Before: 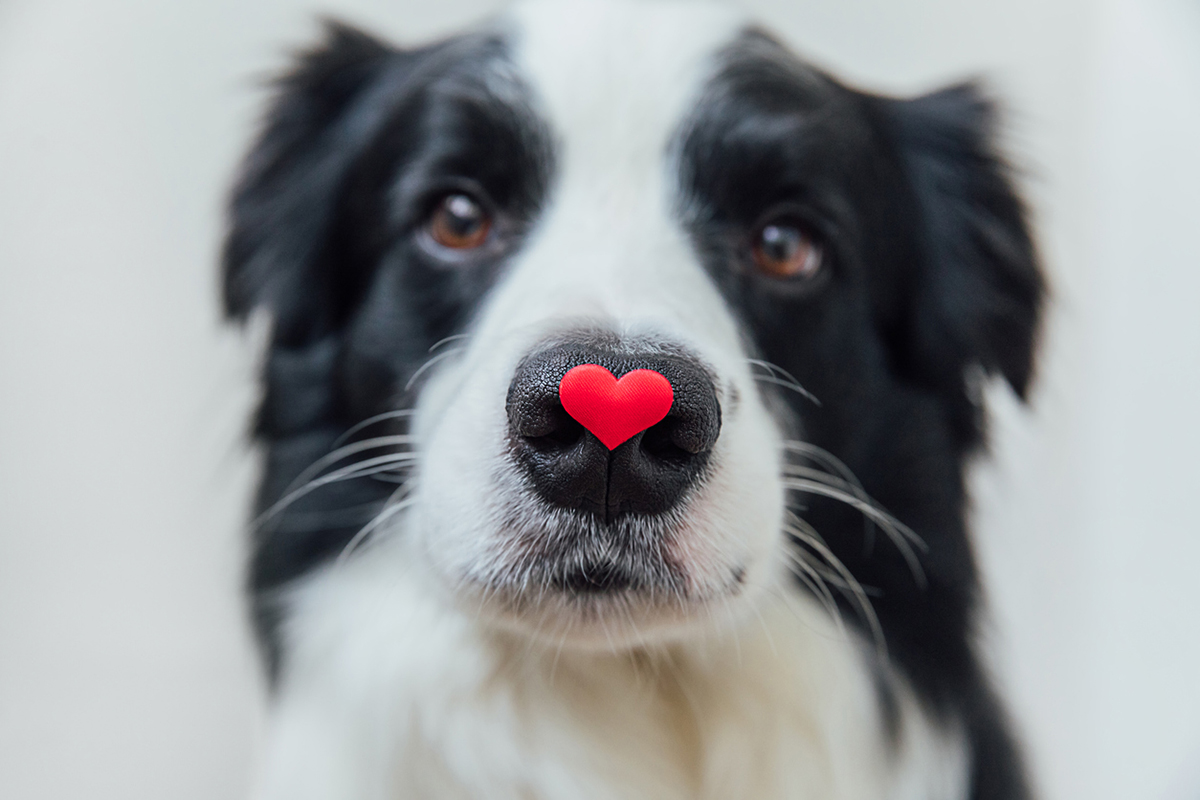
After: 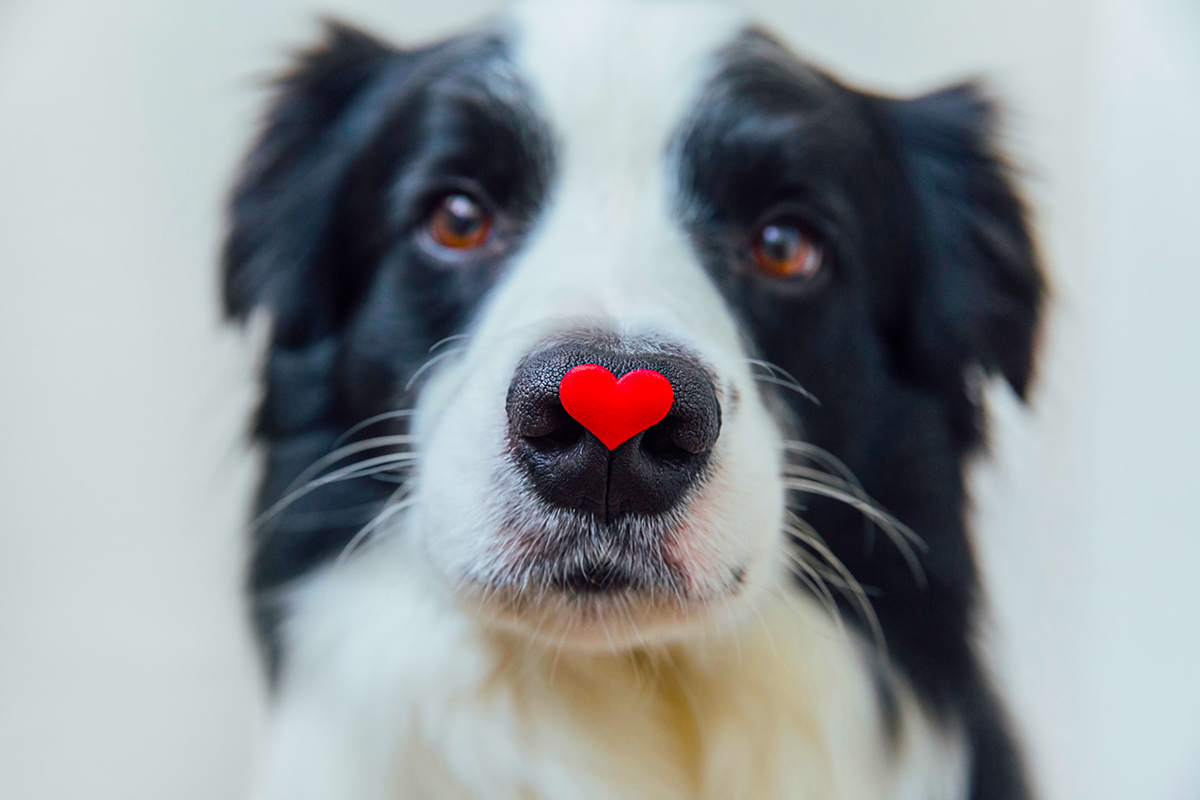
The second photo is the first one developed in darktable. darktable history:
color balance rgb: linear chroma grading › global chroma 23.15%, perceptual saturation grading › global saturation 28.7%, perceptual saturation grading › mid-tones 12.04%, perceptual saturation grading › shadows 10.19%, global vibrance 22.22%
